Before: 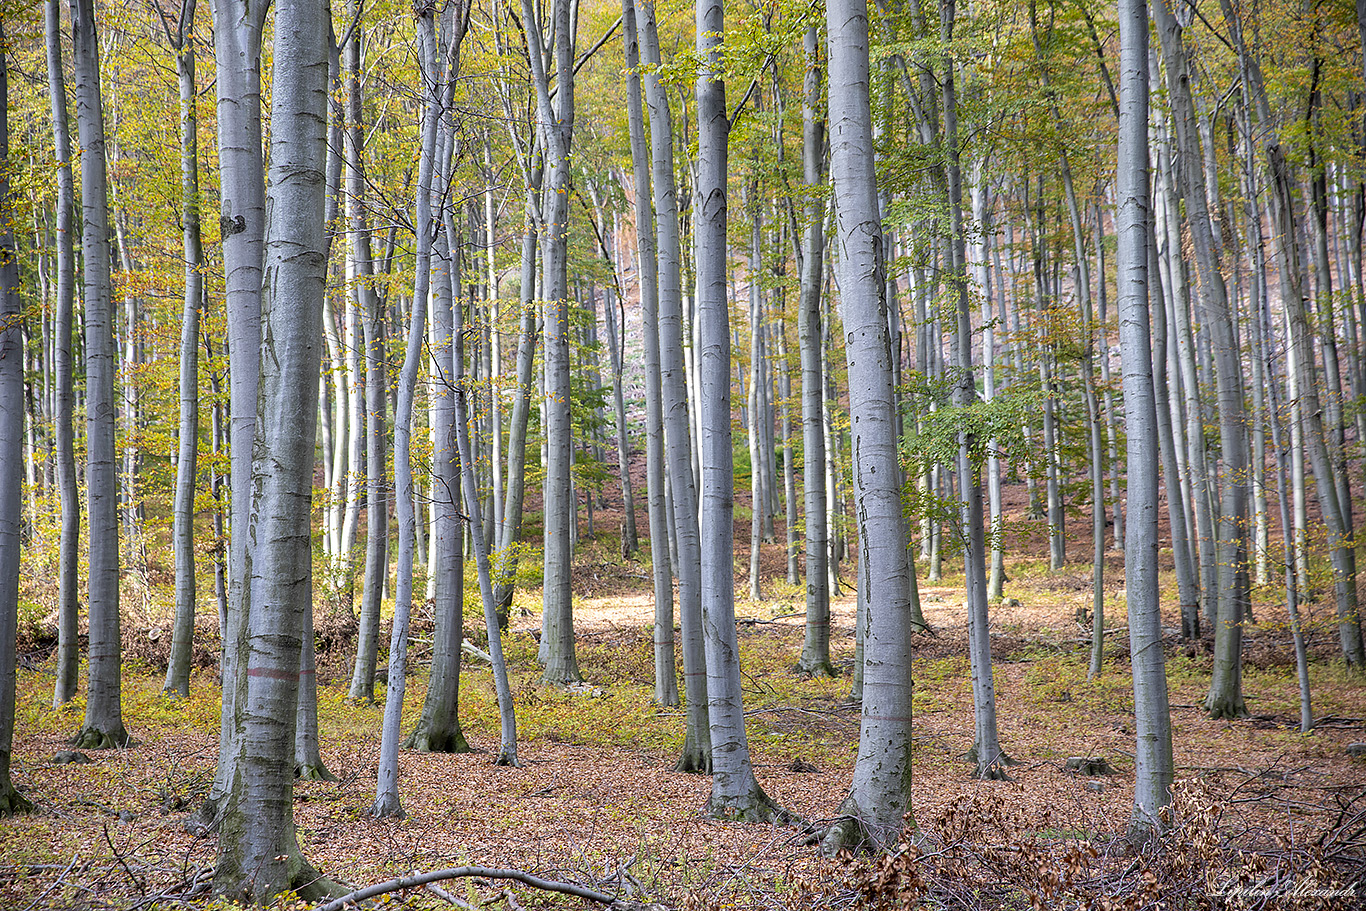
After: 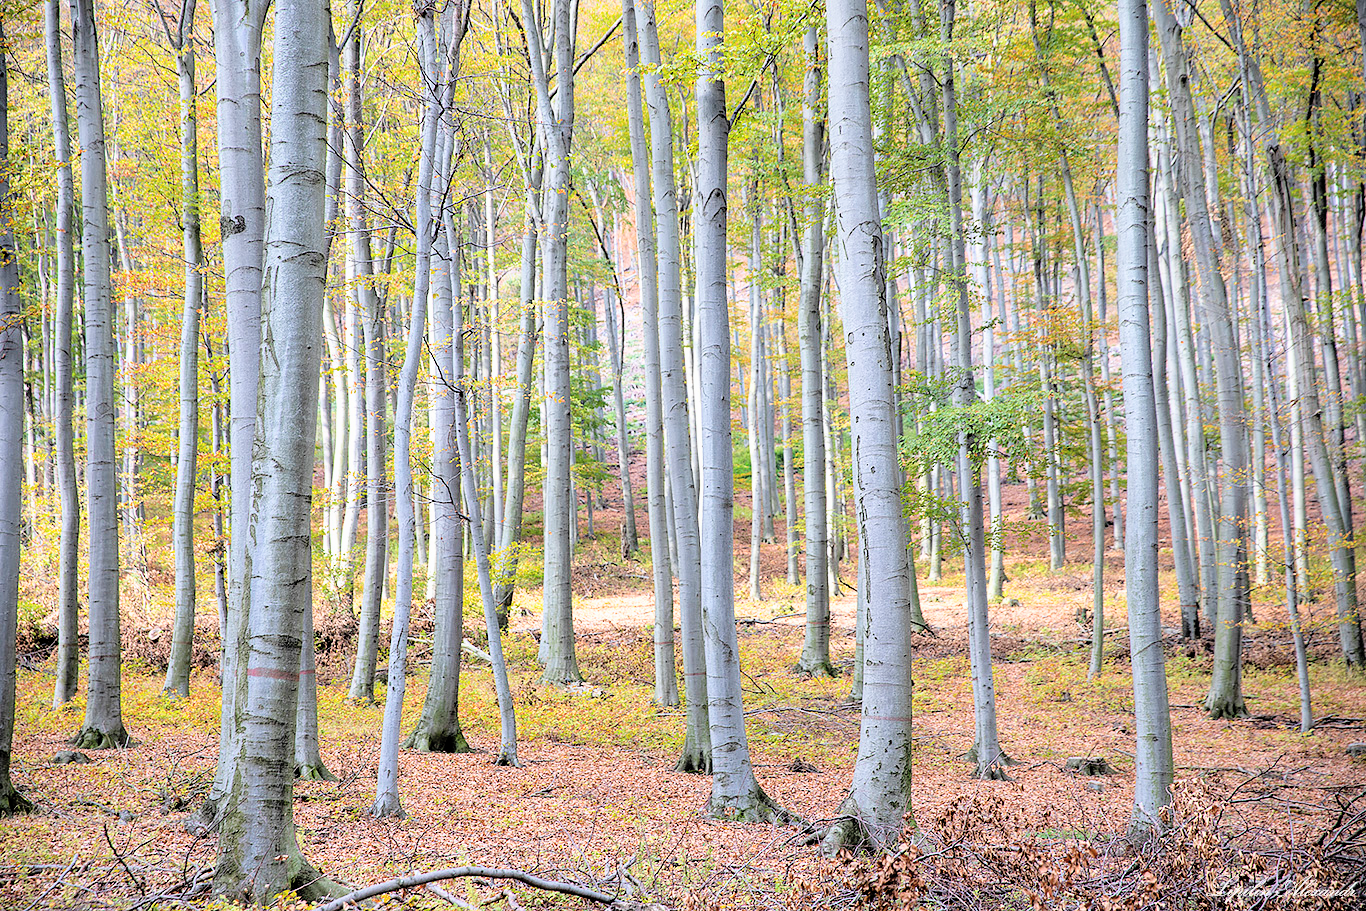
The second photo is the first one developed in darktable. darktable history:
tone equalizer: -8 EV -1.07 EV, -7 EV -0.995 EV, -6 EV -0.875 EV, -5 EV -0.551 EV, -3 EV 0.594 EV, -2 EV 0.865 EV, -1 EV 1 EV, +0 EV 1.07 EV
exposure: exposure -0.04 EV, compensate highlight preservation false
filmic rgb: black relative exposure -16 EV, white relative exposure 4.06 EV, target black luminance 0%, hardness 7.55, latitude 72.73%, contrast 0.899, highlights saturation mix 10.4%, shadows ↔ highlights balance -0.372%
contrast brightness saturation: brightness 0.121
